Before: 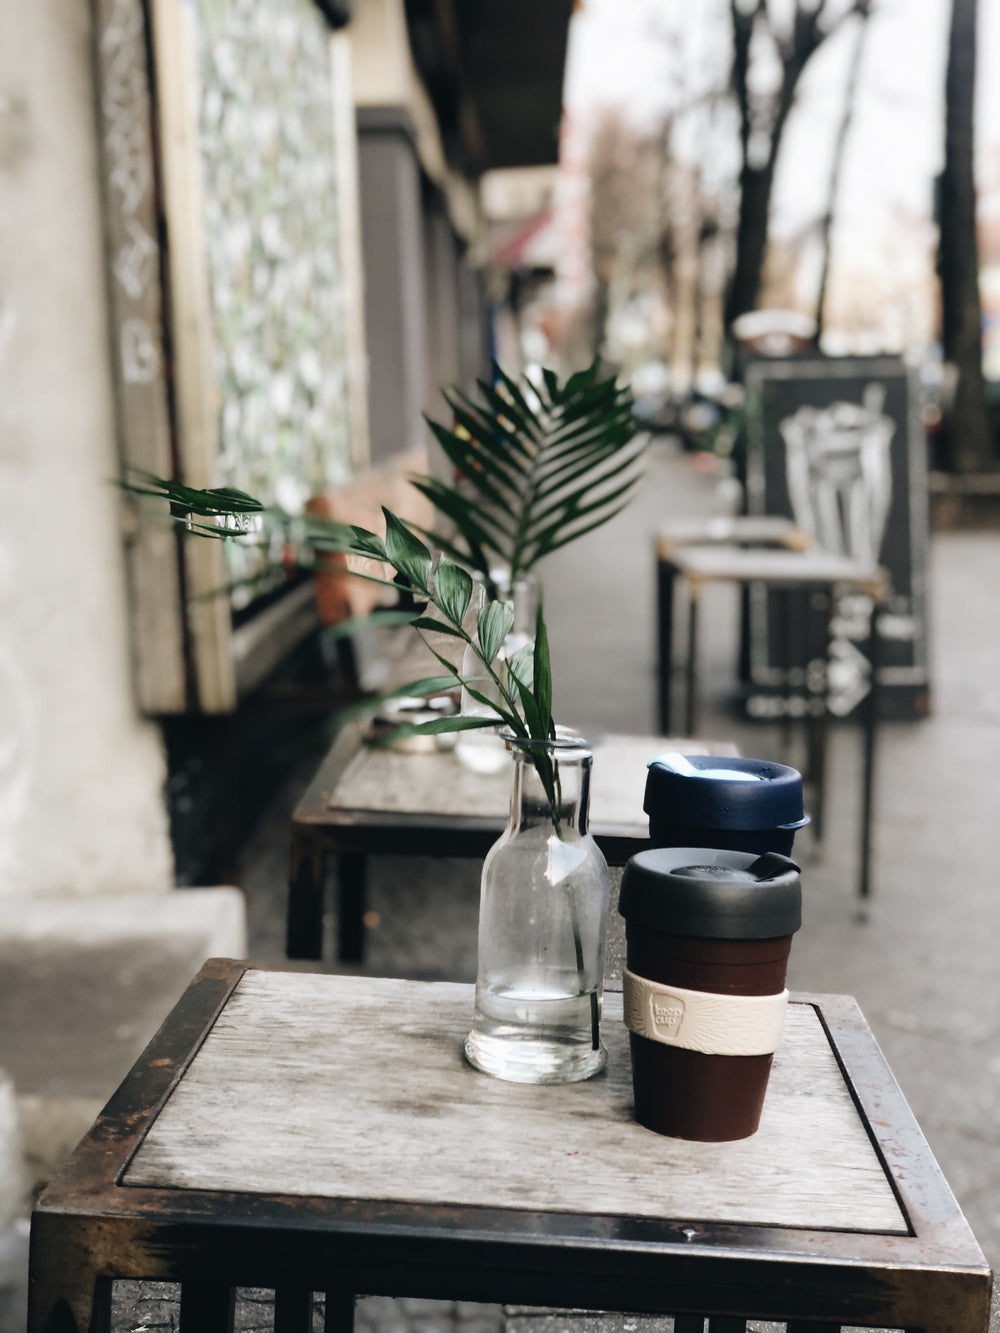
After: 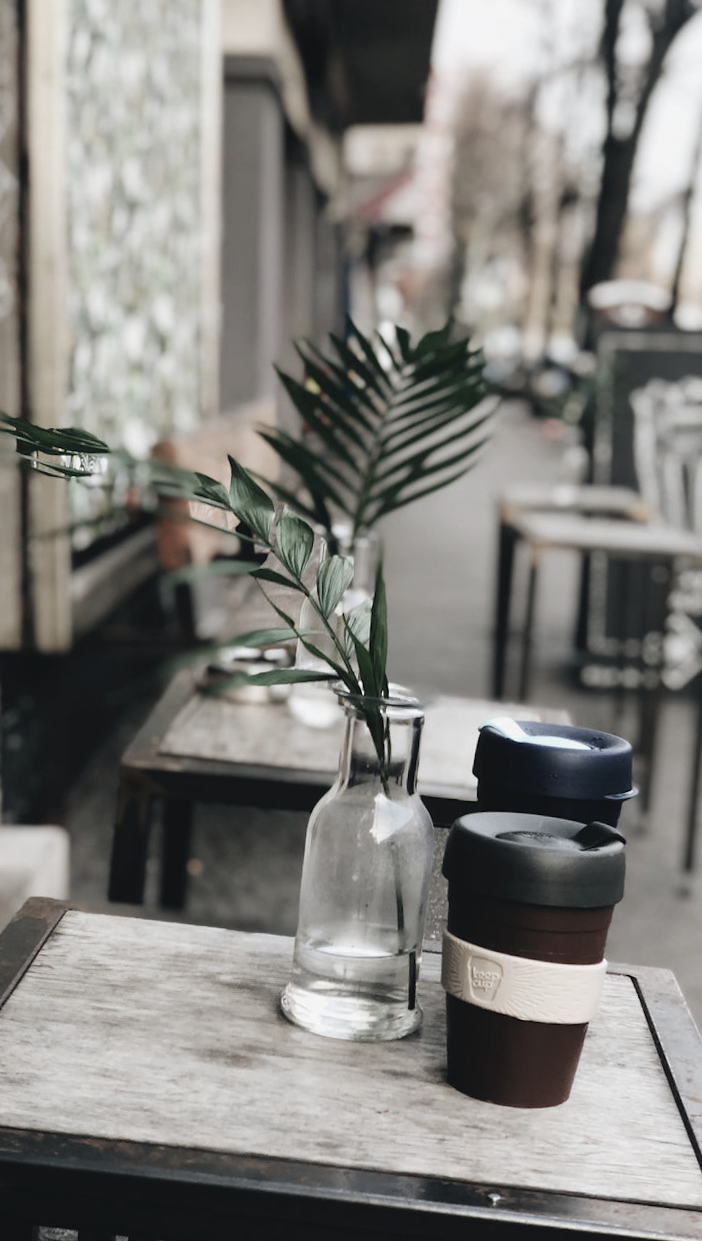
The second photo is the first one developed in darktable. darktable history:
crop and rotate: angle -3.16°, left 13.955%, top 0.041%, right 10.754%, bottom 0.083%
contrast brightness saturation: contrast -0.047, saturation -0.416
